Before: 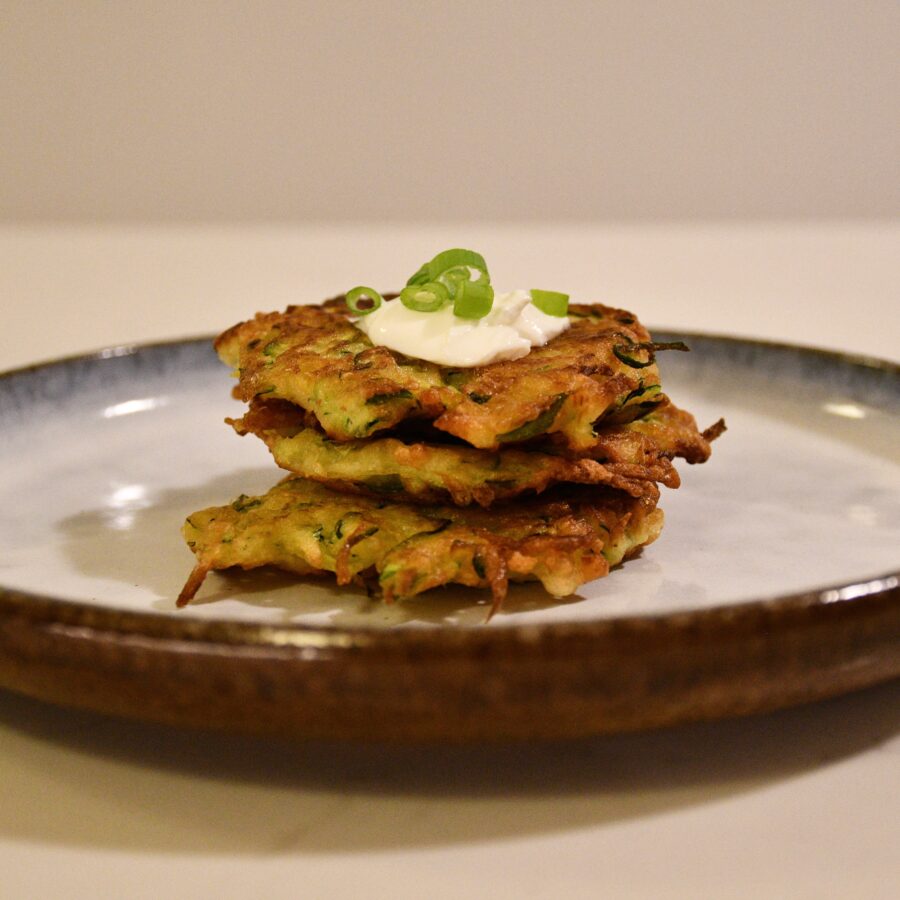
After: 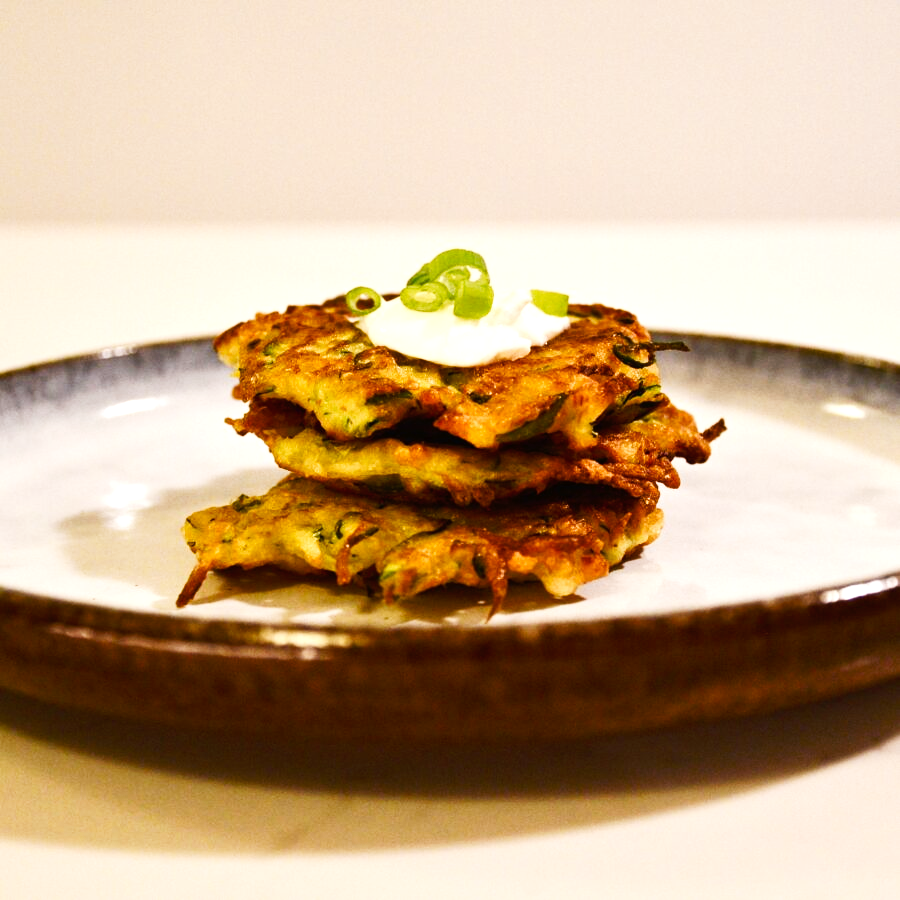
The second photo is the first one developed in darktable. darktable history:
tone curve: curves: ch0 [(0, 0) (0.003, 0.01) (0.011, 0.015) (0.025, 0.023) (0.044, 0.038) (0.069, 0.058) (0.1, 0.093) (0.136, 0.134) (0.177, 0.176) (0.224, 0.221) (0.277, 0.282) (0.335, 0.36) (0.399, 0.438) (0.468, 0.54) (0.543, 0.632) (0.623, 0.724) (0.709, 0.814) (0.801, 0.885) (0.898, 0.947) (1, 1)], preserve colors none
color balance rgb: power › luminance -3.524%, power › chroma 0.55%, power › hue 42.07°, perceptual saturation grading › global saturation 20%, perceptual saturation grading › highlights -25.847%, perceptual saturation grading › shadows 25.432%, perceptual brilliance grading › global brilliance 15.809%, perceptual brilliance grading › shadows -34.362%, global vibrance -17.735%, contrast -5.817%
exposure: black level correction 0, exposure 0.301 EV, compensate exposure bias true, compensate highlight preservation false
